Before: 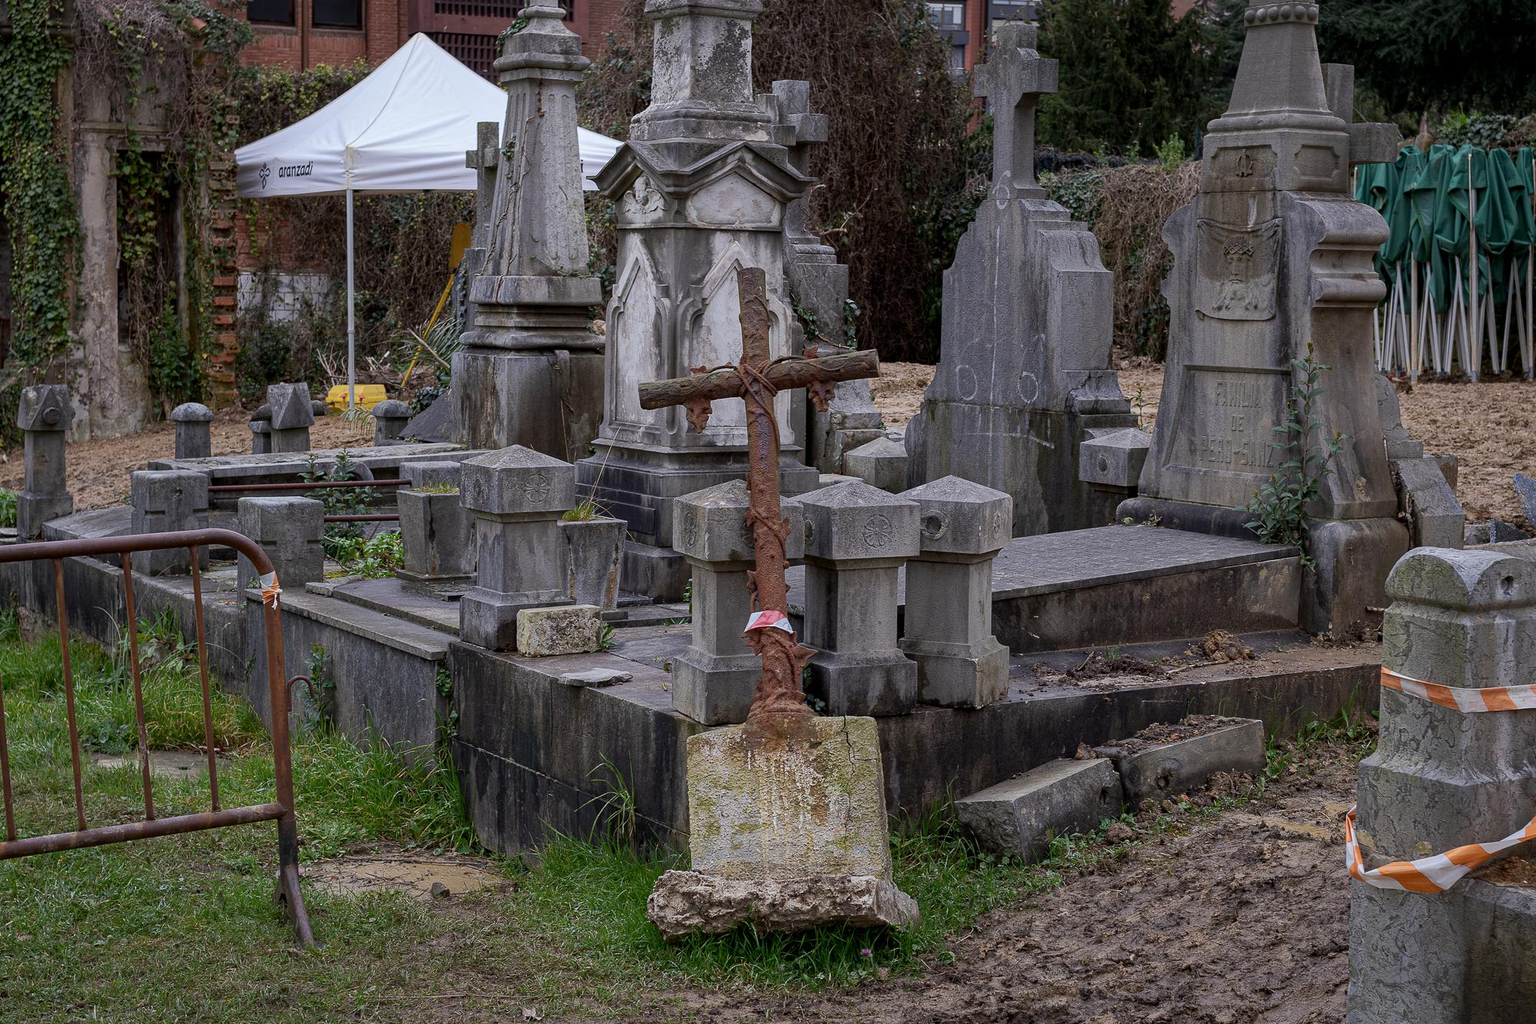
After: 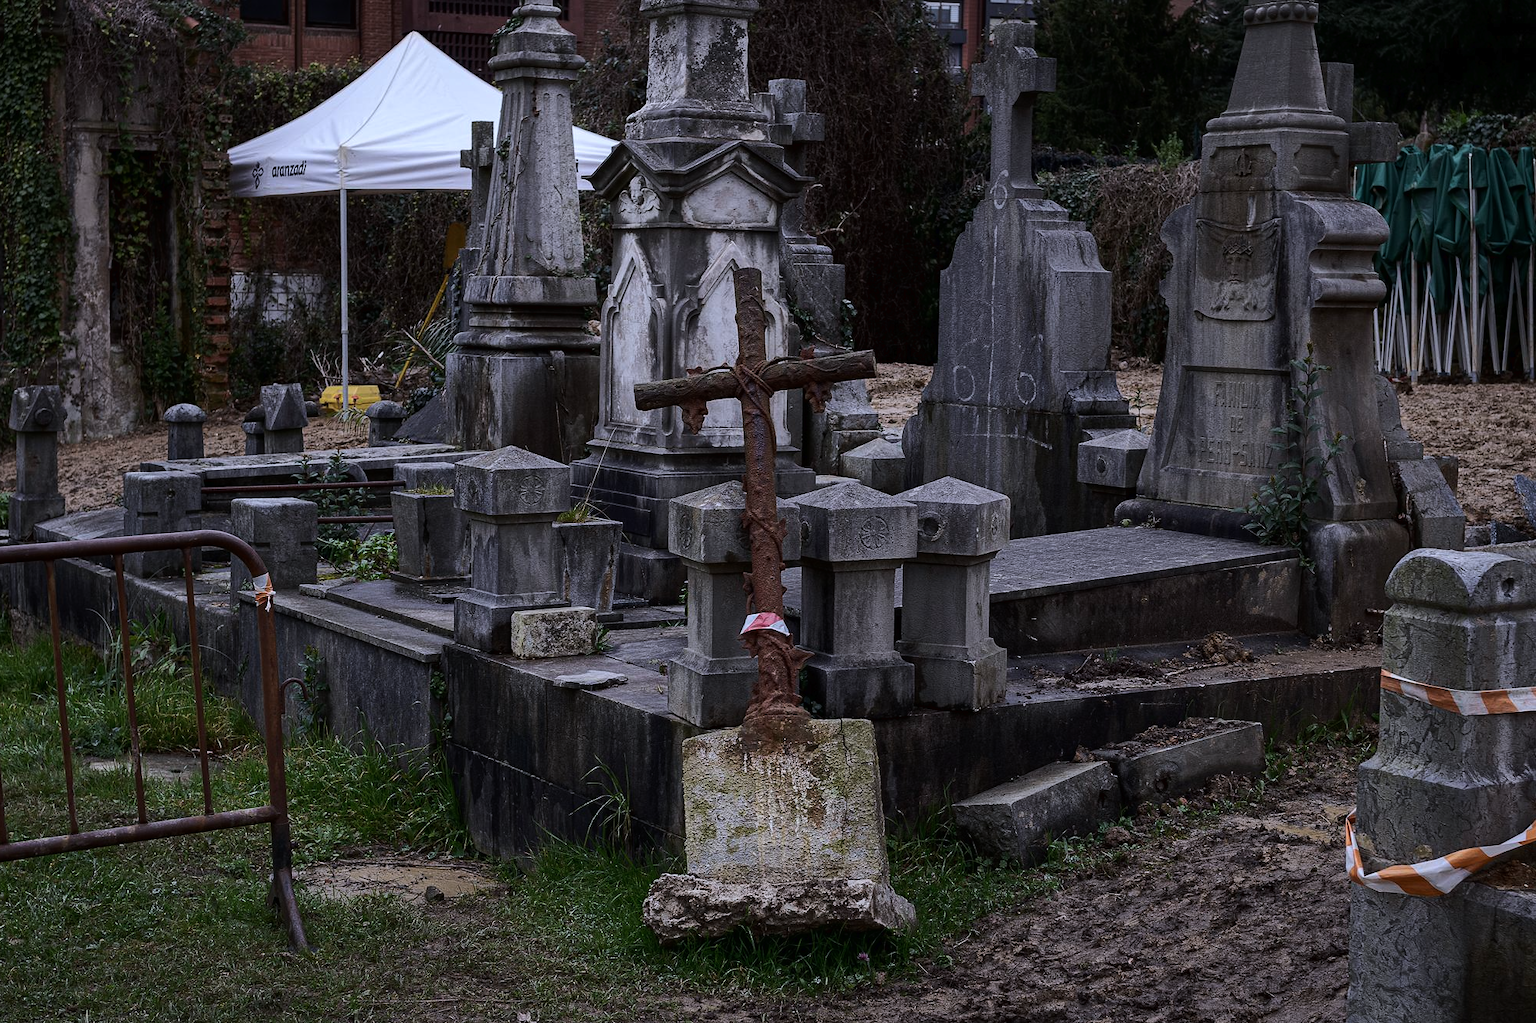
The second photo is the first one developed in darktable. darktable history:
tone curve: curves: ch0 [(0, 0) (0.003, 0.006) (0.011, 0.007) (0.025, 0.01) (0.044, 0.015) (0.069, 0.023) (0.1, 0.031) (0.136, 0.045) (0.177, 0.066) (0.224, 0.098) (0.277, 0.139) (0.335, 0.194) (0.399, 0.254) (0.468, 0.346) (0.543, 0.45) (0.623, 0.56) (0.709, 0.667) (0.801, 0.78) (0.898, 0.891) (1, 1)]
color calibration: illuminant as shot in camera, x 0.358, y 0.373, temperature 4628.91 K
crop and rotate: left 0.56%, top 0.176%, bottom 0.415%
